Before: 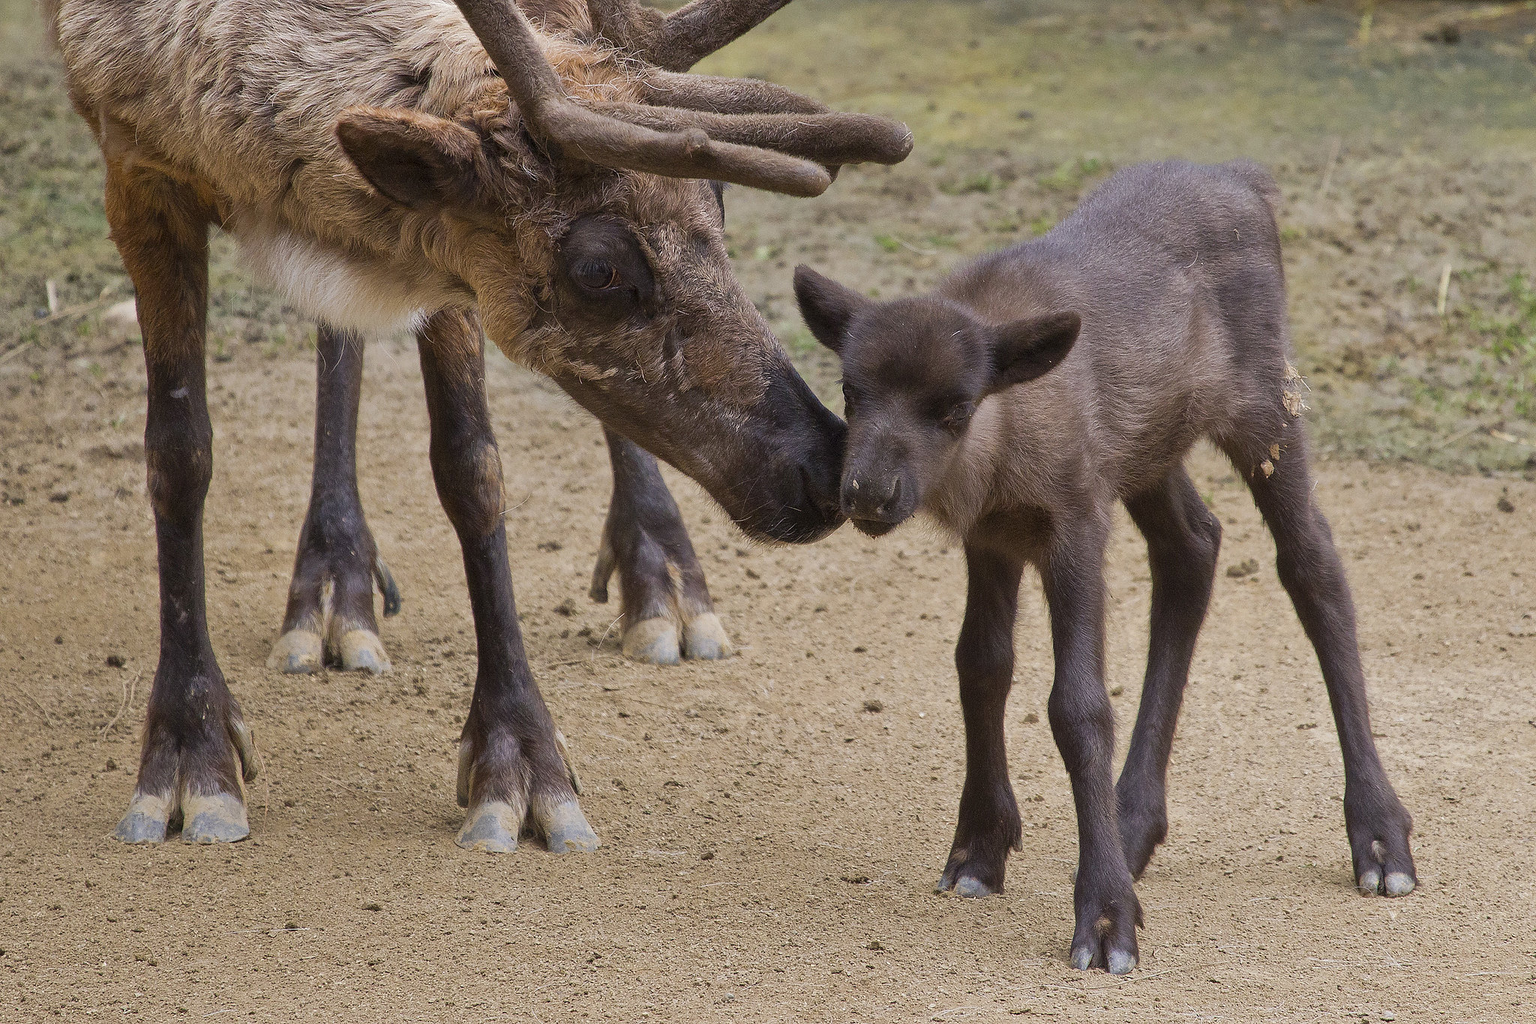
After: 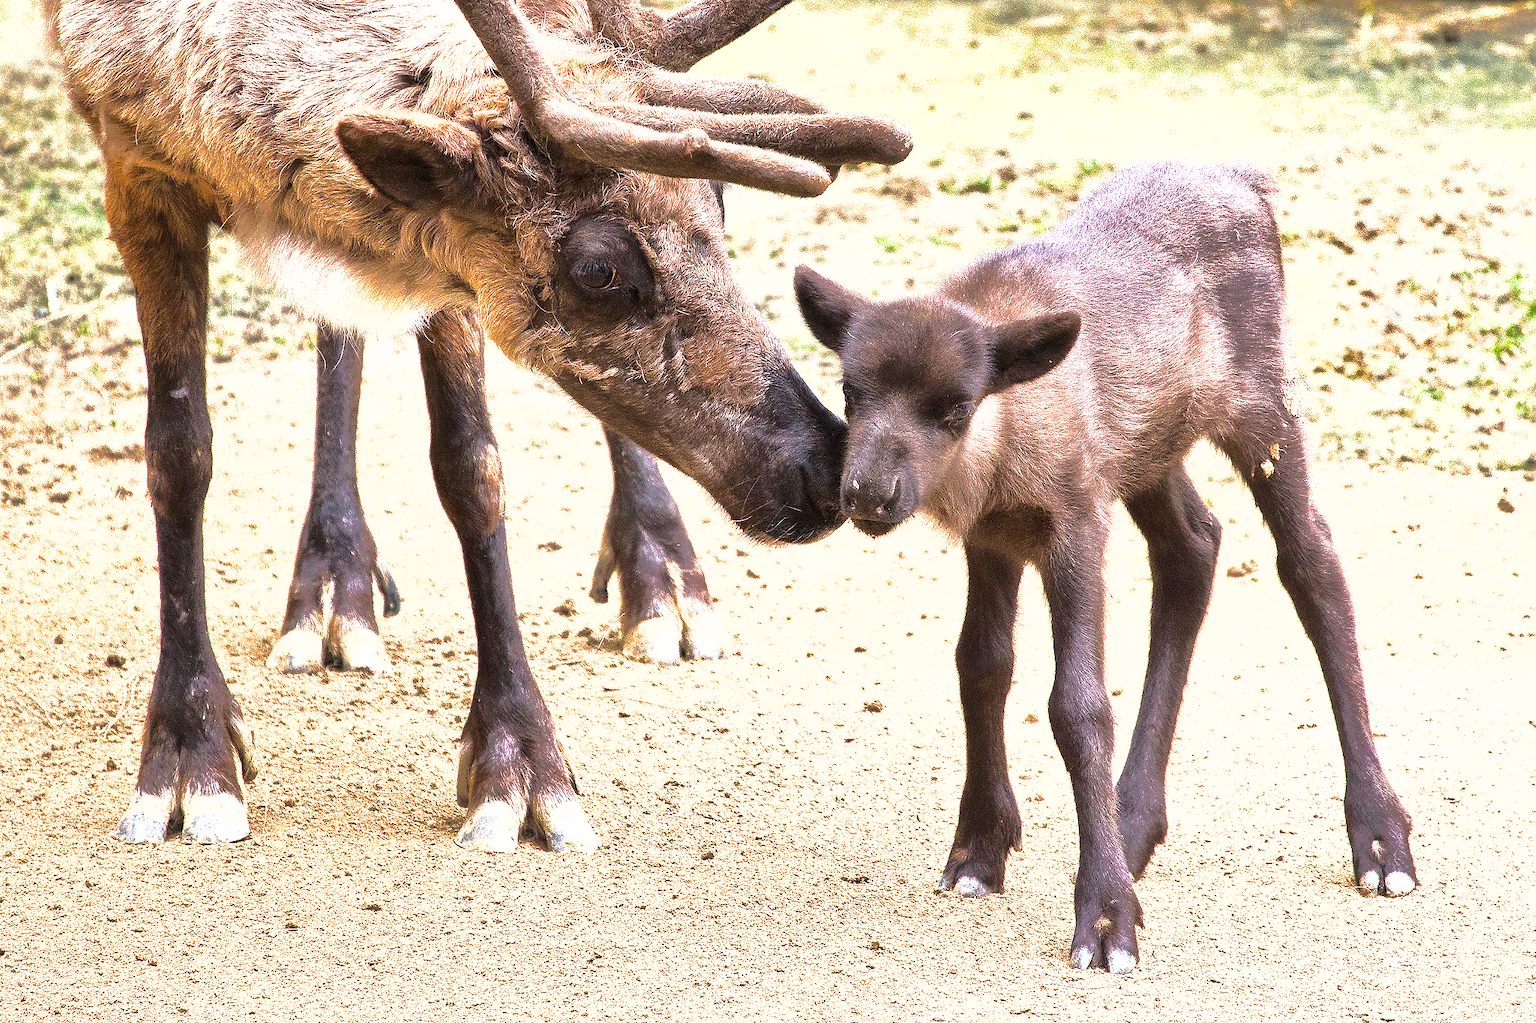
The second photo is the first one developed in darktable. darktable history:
exposure: black level correction 0, exposure 1.2 EV, compensate exposure bias true, compensate highlight preservation false
shadows and highlights: shadows 40, highlights -60
tone equalizer: -8 EV -1.08 EV, -7 EV -1.01 EV, -6 EV -0.867 EV, -5 EV -0.578 EV, -3 EV 0.578 EV, -2 EV 0.867 EV, -1 EV 1.01 EV, +0 EV 1.08 EV, edges refinement/feathering 500, mask exposure compensation -1.57 EV, preserve details no
